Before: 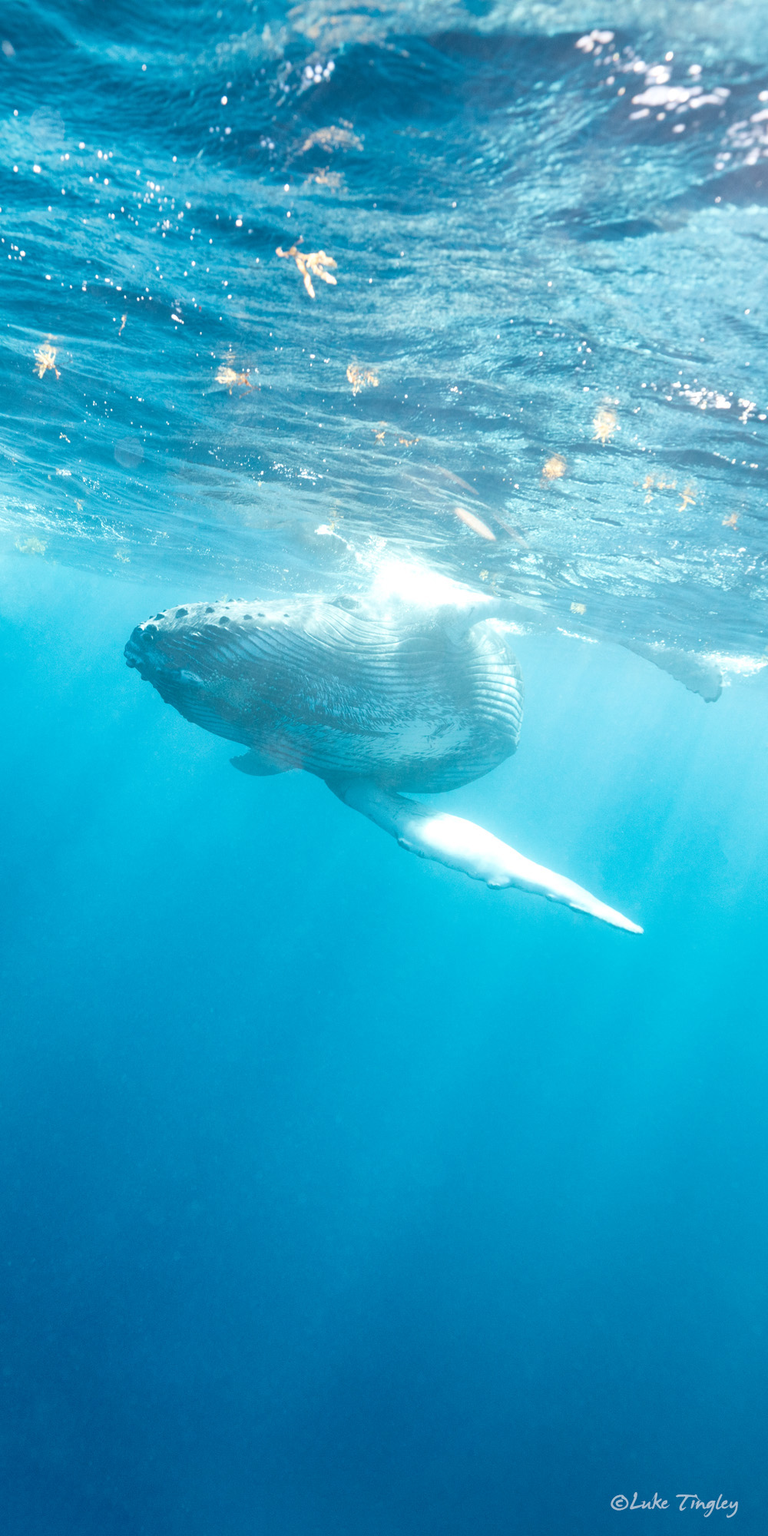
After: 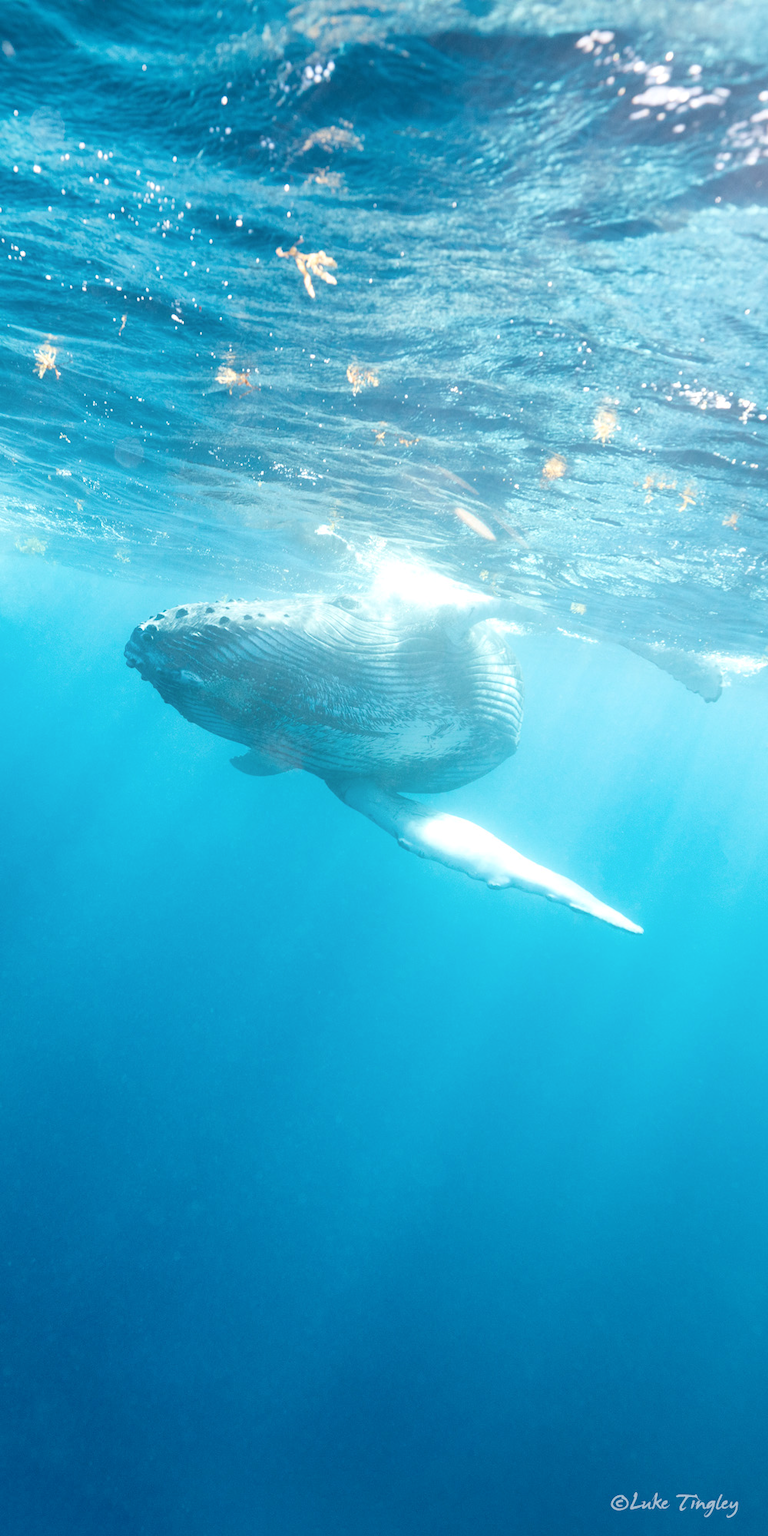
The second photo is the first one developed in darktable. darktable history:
exposure: compensate exposure bias true, compensate highlight preservation false
shadows and highlights: radius 95.71, shadows -13.76, white point adjustment 0.235, highlights 32.29, compress 48.27%, soften with gaussian
